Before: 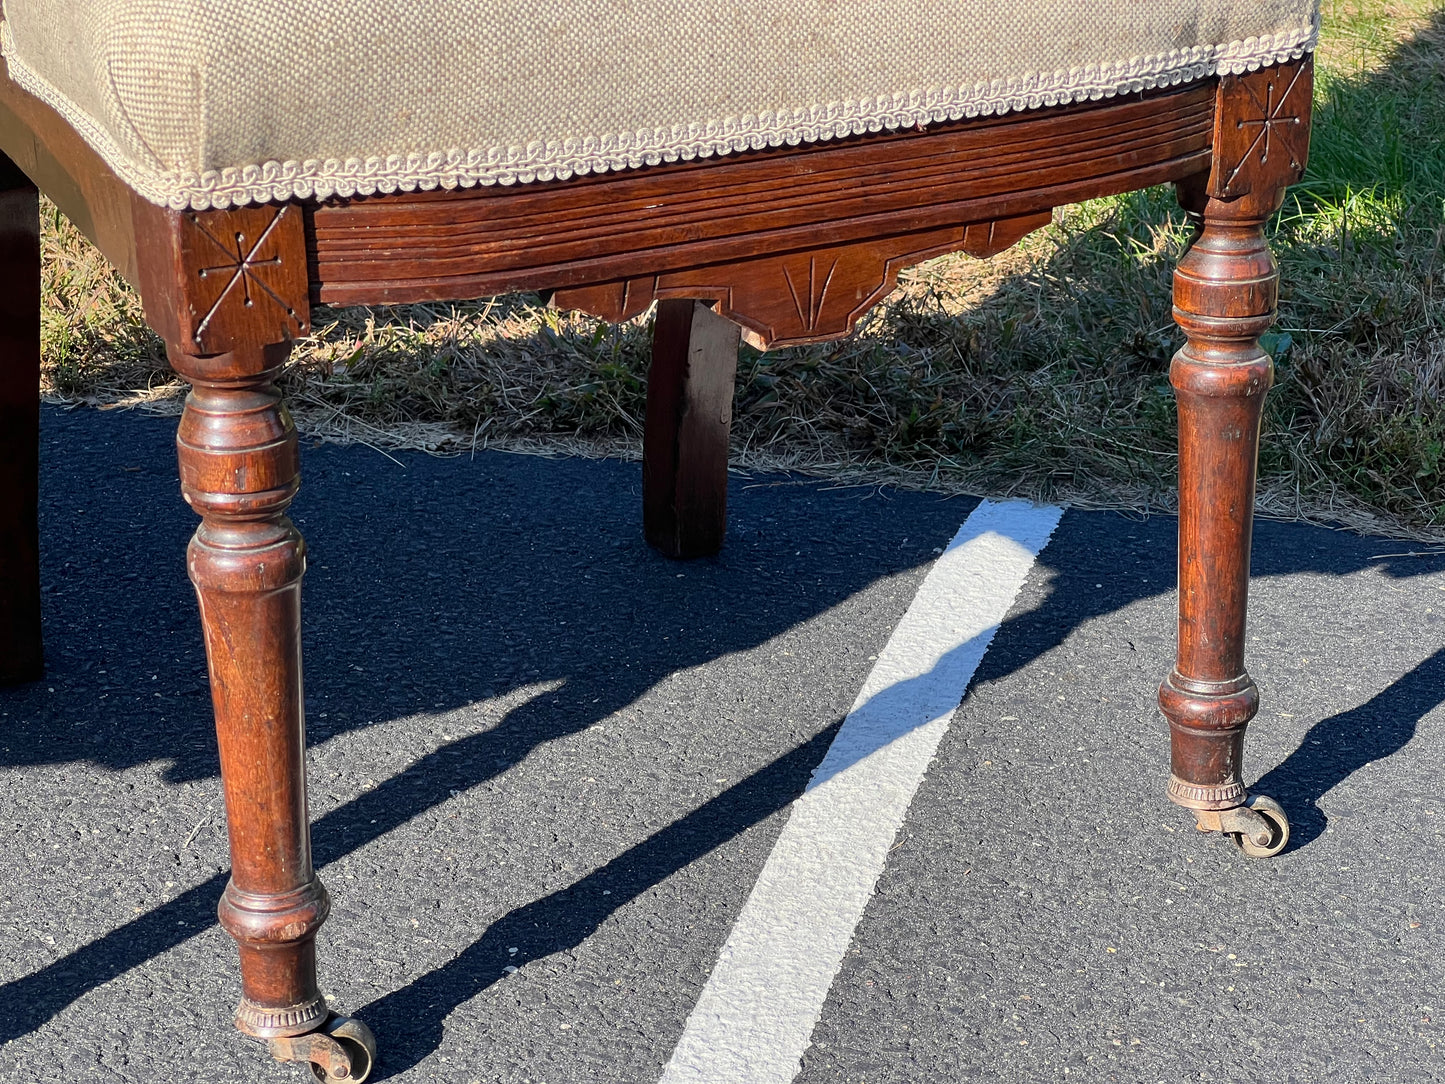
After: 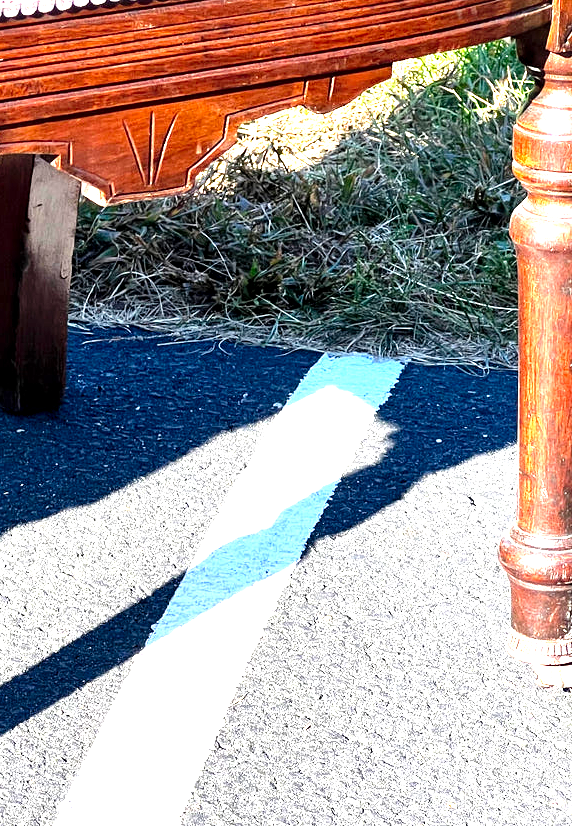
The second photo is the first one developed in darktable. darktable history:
exposure: black level correction 0.001, exposure 0.014 EV, compensate highlight preservation false
local contrast: mode bilateral grid, contrast 25, coarseness 50, detail 123%, midtone range 0.2
crop: left 45.721%, top 13.393%, right 14.118%, bottom 10.01%
levels: levels [0, 0.281, 0.562]
